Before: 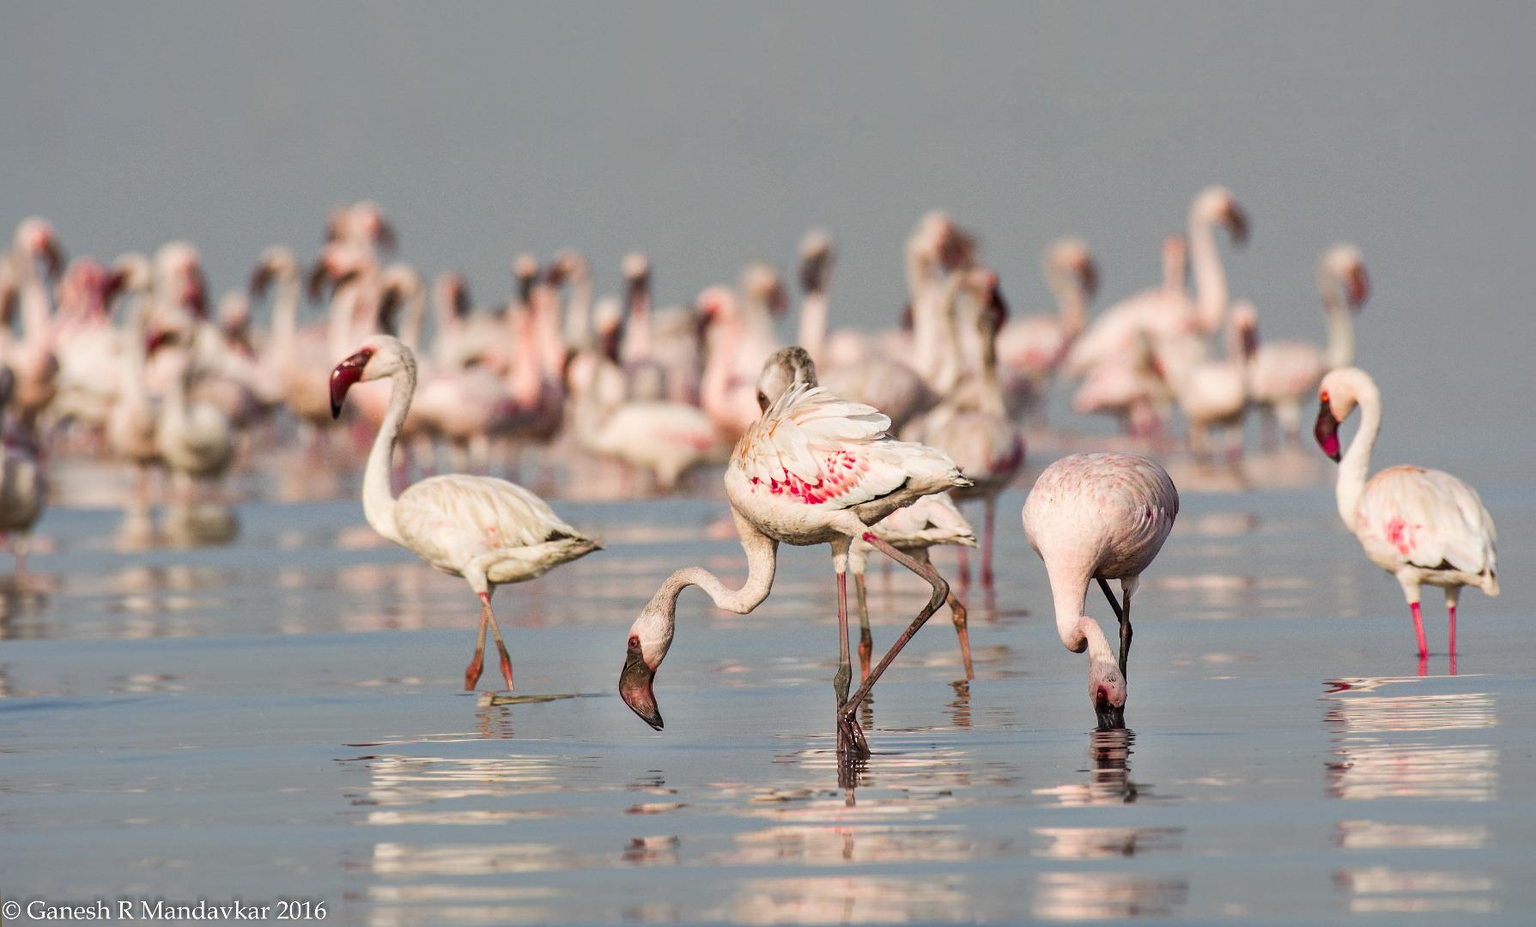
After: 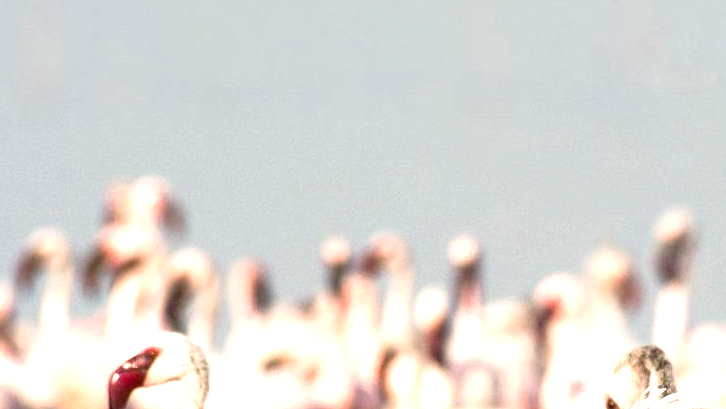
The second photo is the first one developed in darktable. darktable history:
exposure: exposure 1.2 EV, compensate highlight preservation false
crop: left 15.452%, top 5.459%, right 43.956%, bottom 56.62%
